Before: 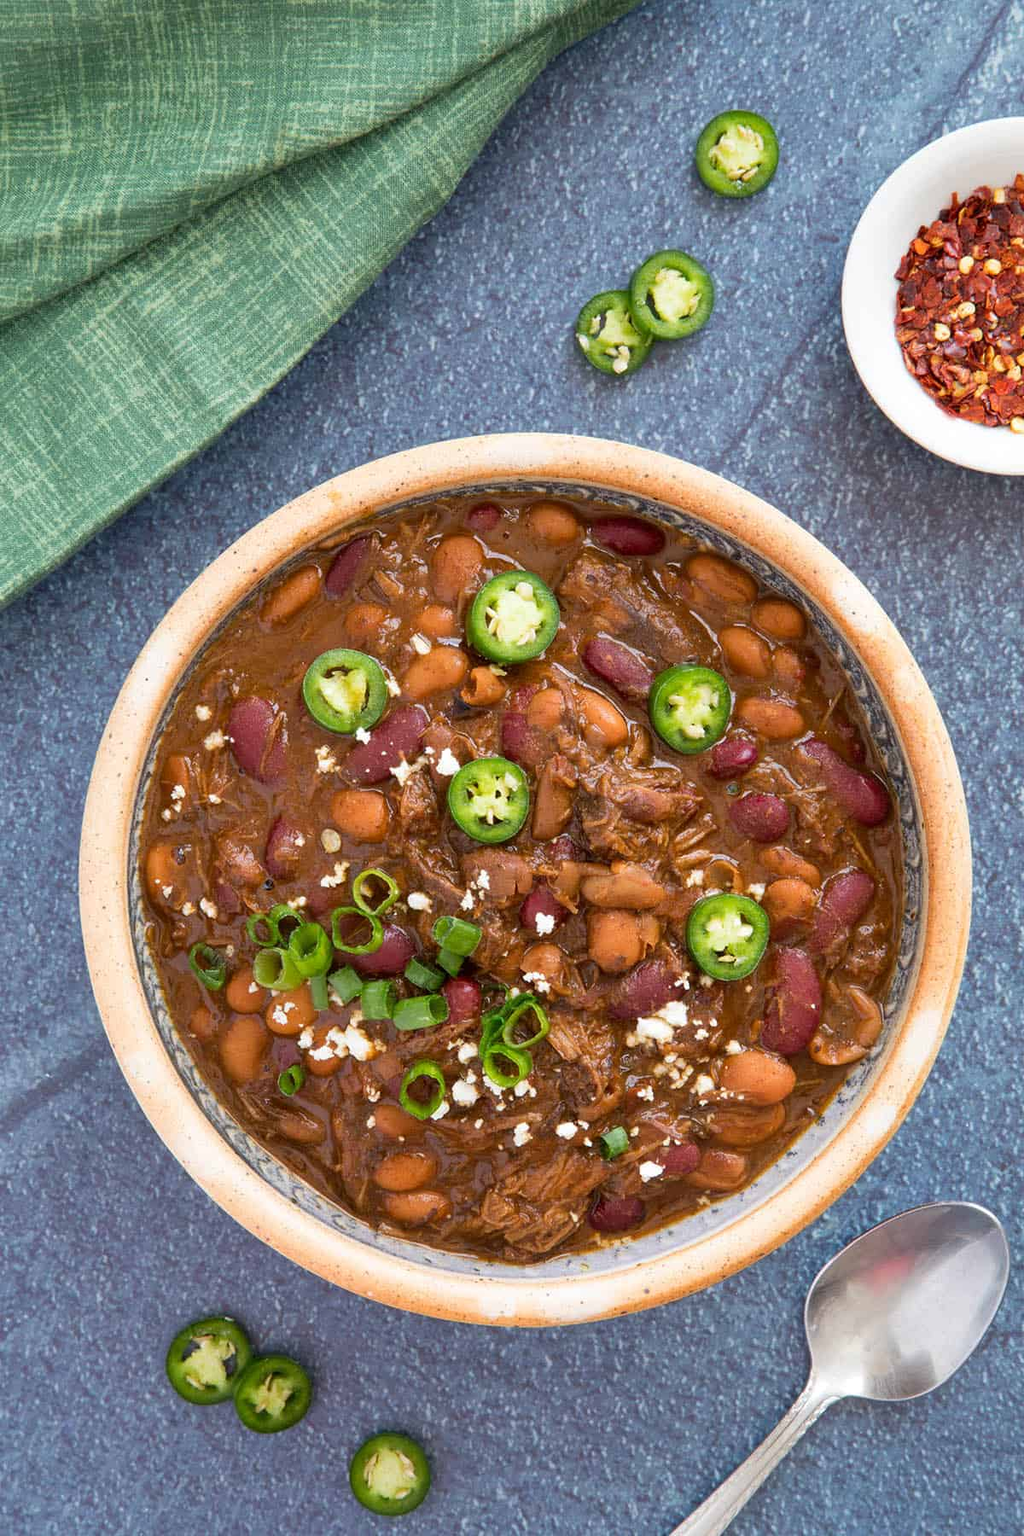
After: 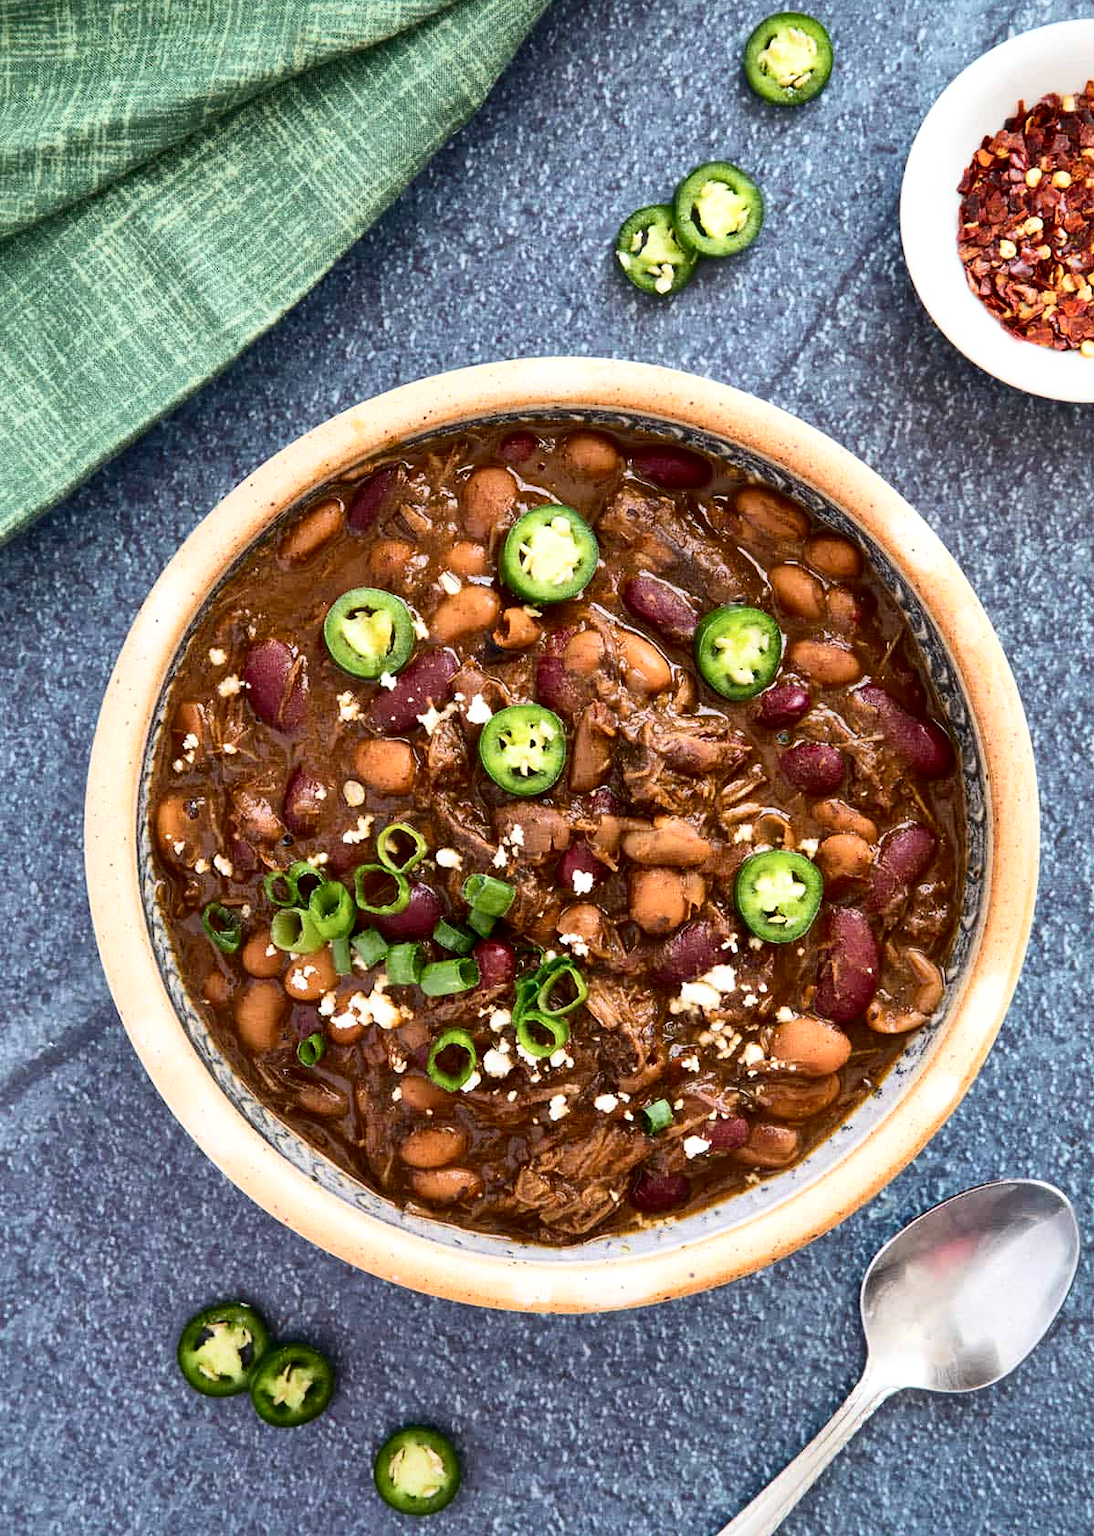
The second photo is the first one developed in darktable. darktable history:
contrast brightness saturation: contrast 0.28
crop and rotate: top 6.496%
local contrast: mode bilateral grid, contrast 20, coarseness 49, detail 141%, midtone range 0.2
